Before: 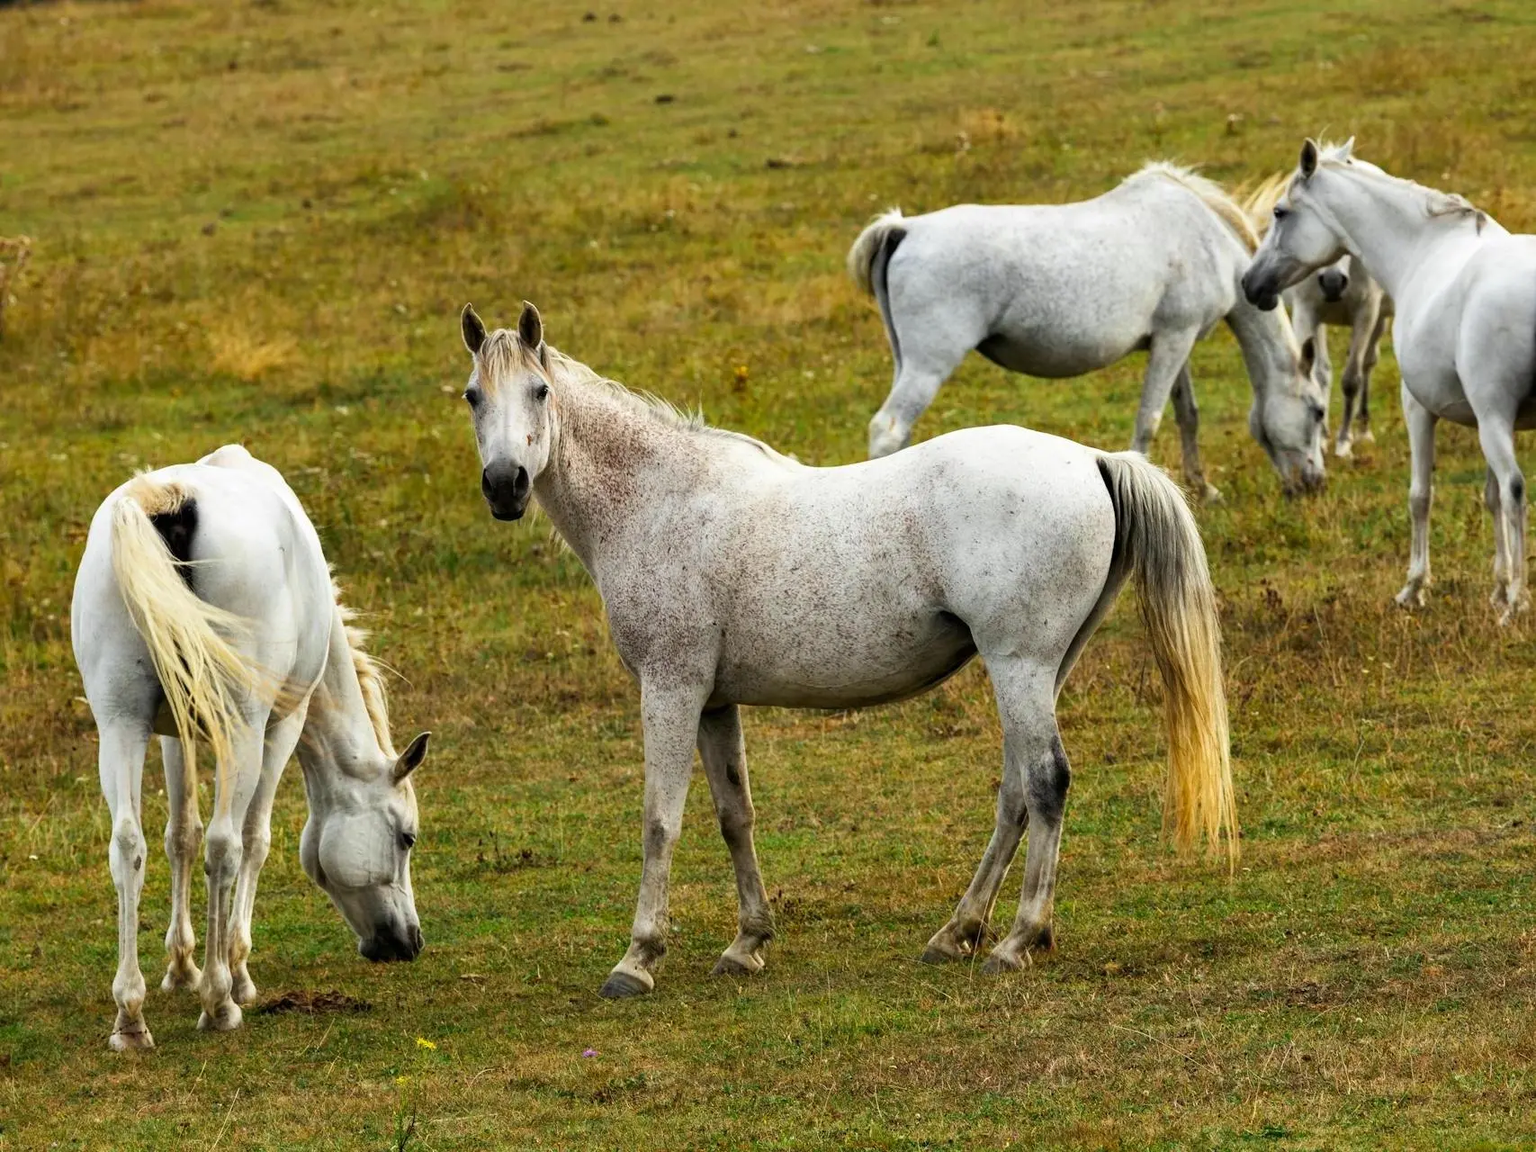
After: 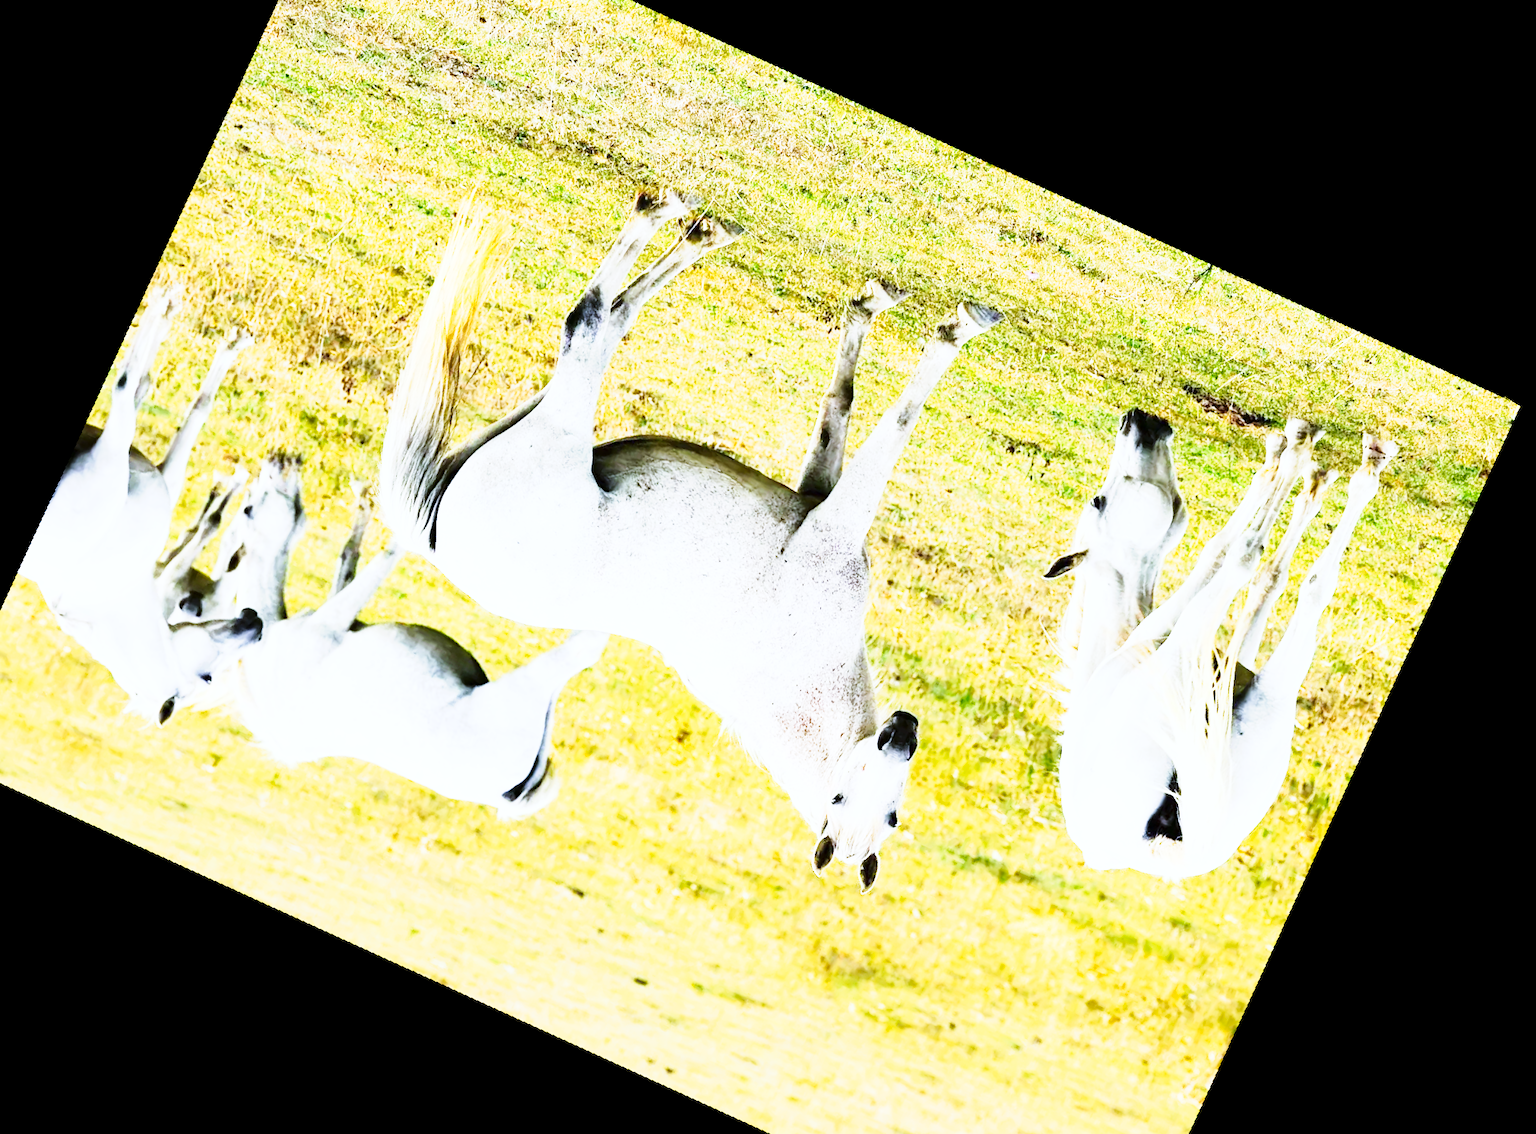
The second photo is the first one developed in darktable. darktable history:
crop and rotate: angle 148.68°, left 9.111%, top 15.603%, right 4.588%, bottom 17.041%
rotate and perspective: rotation -6.83°, automatic cropping off
tone curve: curves: ch0 [(0, 0) (0.003, 0.004) (0.011, 0.016) (0.025, 0.035) (0.044, 0.062) (0.069, 0.097) (0.1, 0.143) (0.136, 0.205) (0.177, 0.276) (0.224, 0.36) (0.277, 0.461) (0.335, 0.584) (0.399, 0.686) (0.468, 0.783) (0.543, 0.868) (0.623, 0.927) (0.709, 0.96) (0.801, 0.974) (0.898, 0.986) (1, 1)], preserve colors none
white balance: red 0.871, blue 1.249
tone equalizer: -8 EV 0.06 EV, smoothing diameter 25%, edges refinement/feathering 10, preserve details guided filter
base curve: curves: ch0 [(0, 0) (0.018, 0.026) (0.143, 0.37) (0.33, 0.731) (0.458, 0.853) (0.735, 0.965) (0.905, 0.986) (1, 1)]
